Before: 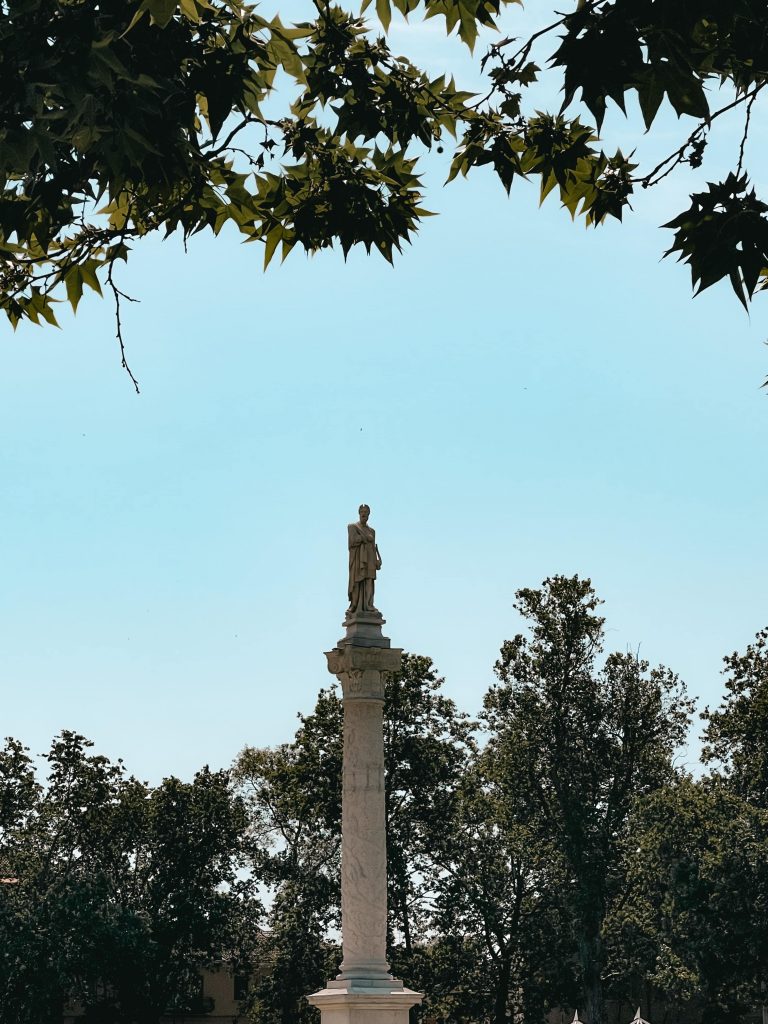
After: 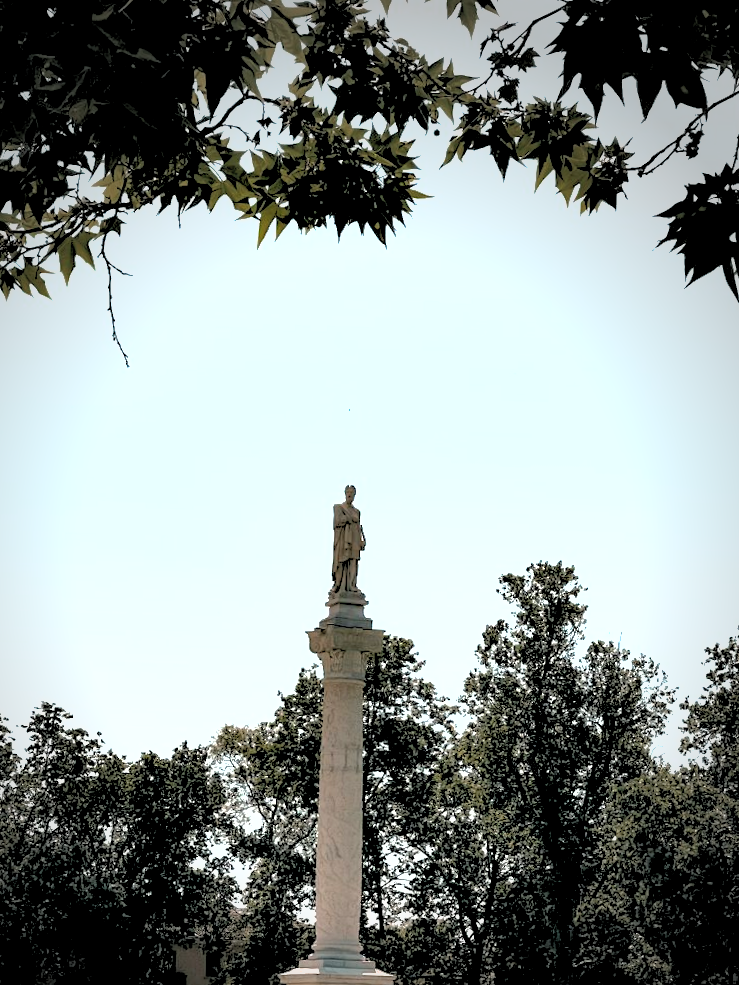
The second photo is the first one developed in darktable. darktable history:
rgb levels: levels [[0.029, 0.461, 0.922], [0, 0.5, 1], [0, 0.5, 1]]
exposure: black level correction 0, exposure 1 EV, compensate exposure bias true, compensate highlight preservation false
vignetting: fall-off start 64.63%, center (-0.034, 0.148), width/height ratio 0.881
base curve: curves: ch0 [(0, 0) (0.74, 0.67) (1, 1)]
crop and rotate: angle -1.69°
shadows and highlights: on, module defaults
